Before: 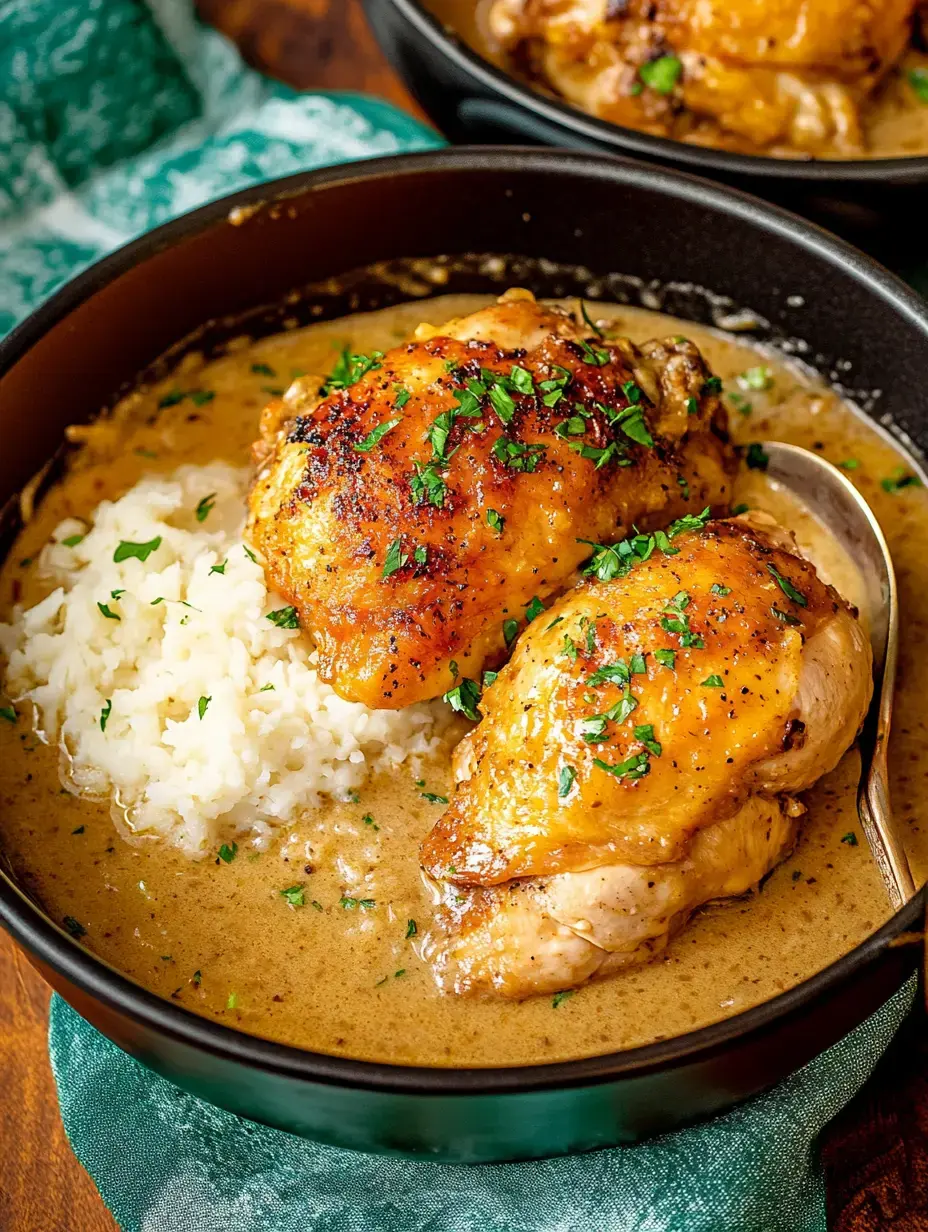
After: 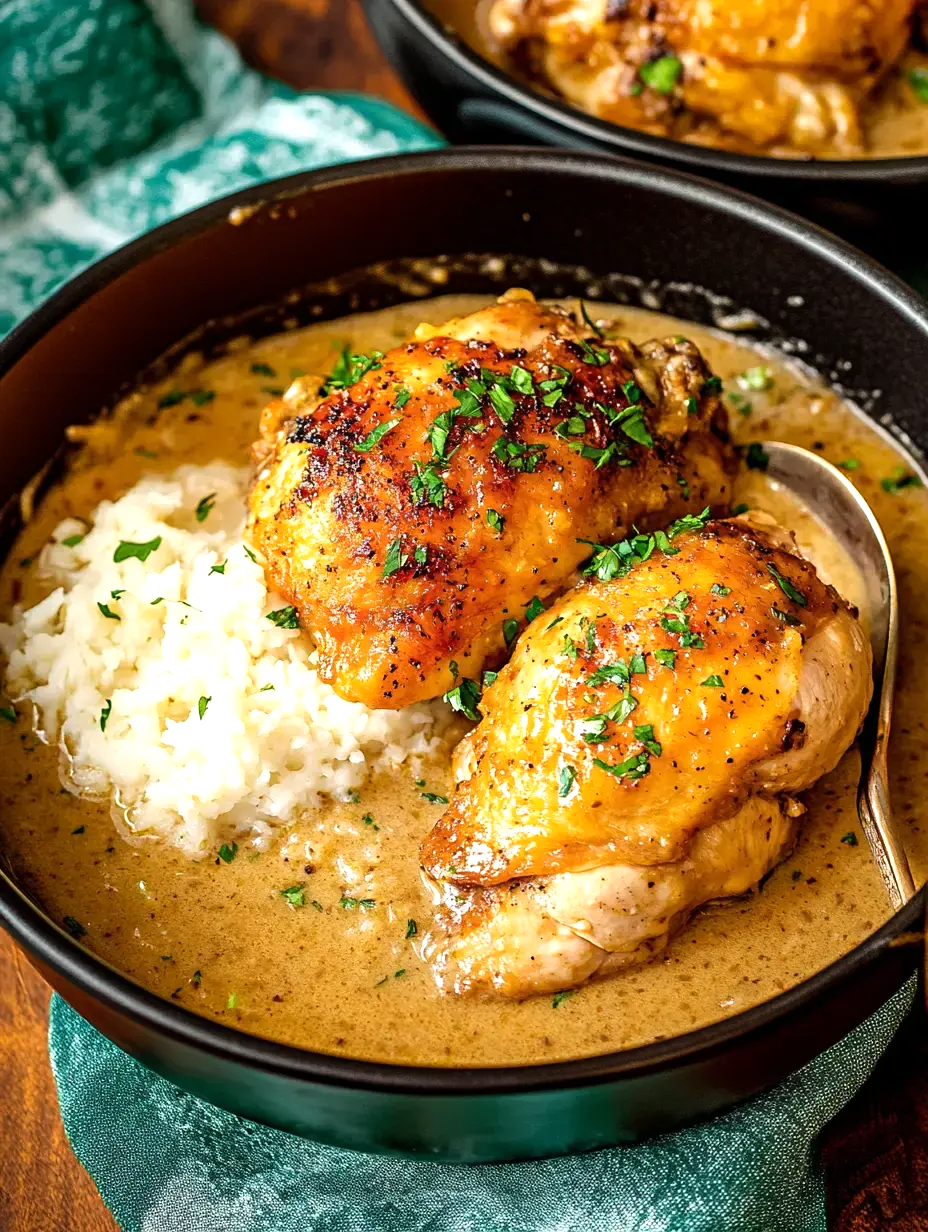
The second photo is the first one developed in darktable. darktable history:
tone equalizer: -8 EV -0.398 EV, -7 EV -0.389 EV, -6 EV -0.362 EV, -5 EV -0.243 EV, -3 EV 0.205 EV, -2 EV 0.326 EV, -1 EV 0.404 EV, +0 EV 0.426 EV, edges refinement/feathering 500, mask exposure compensation -1.57 EV, preserve details no
